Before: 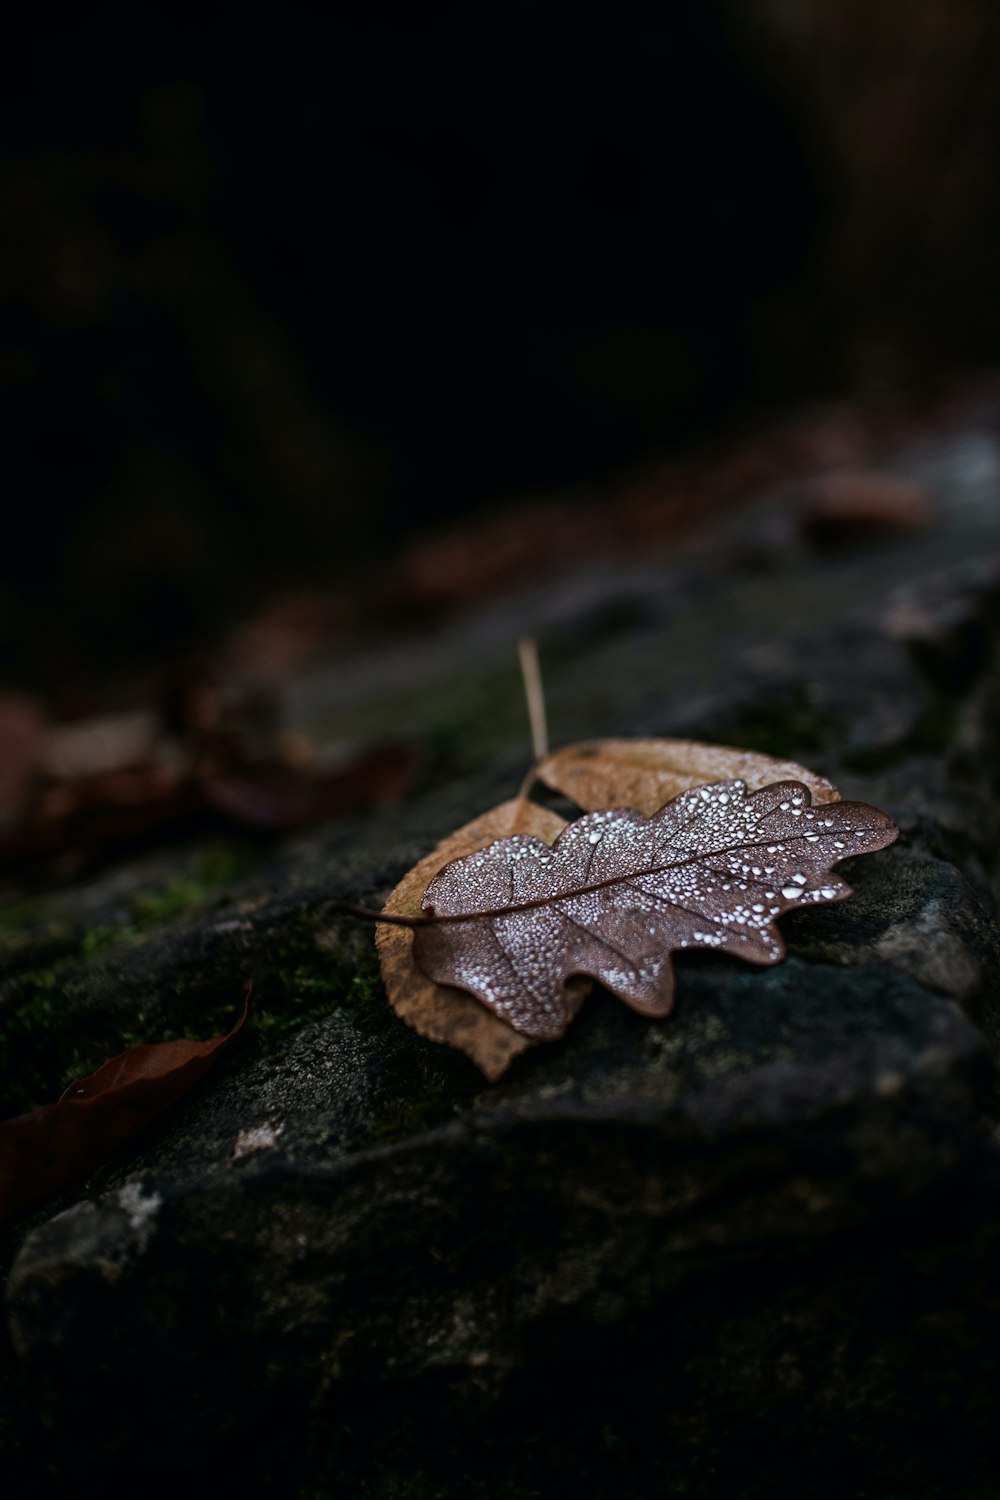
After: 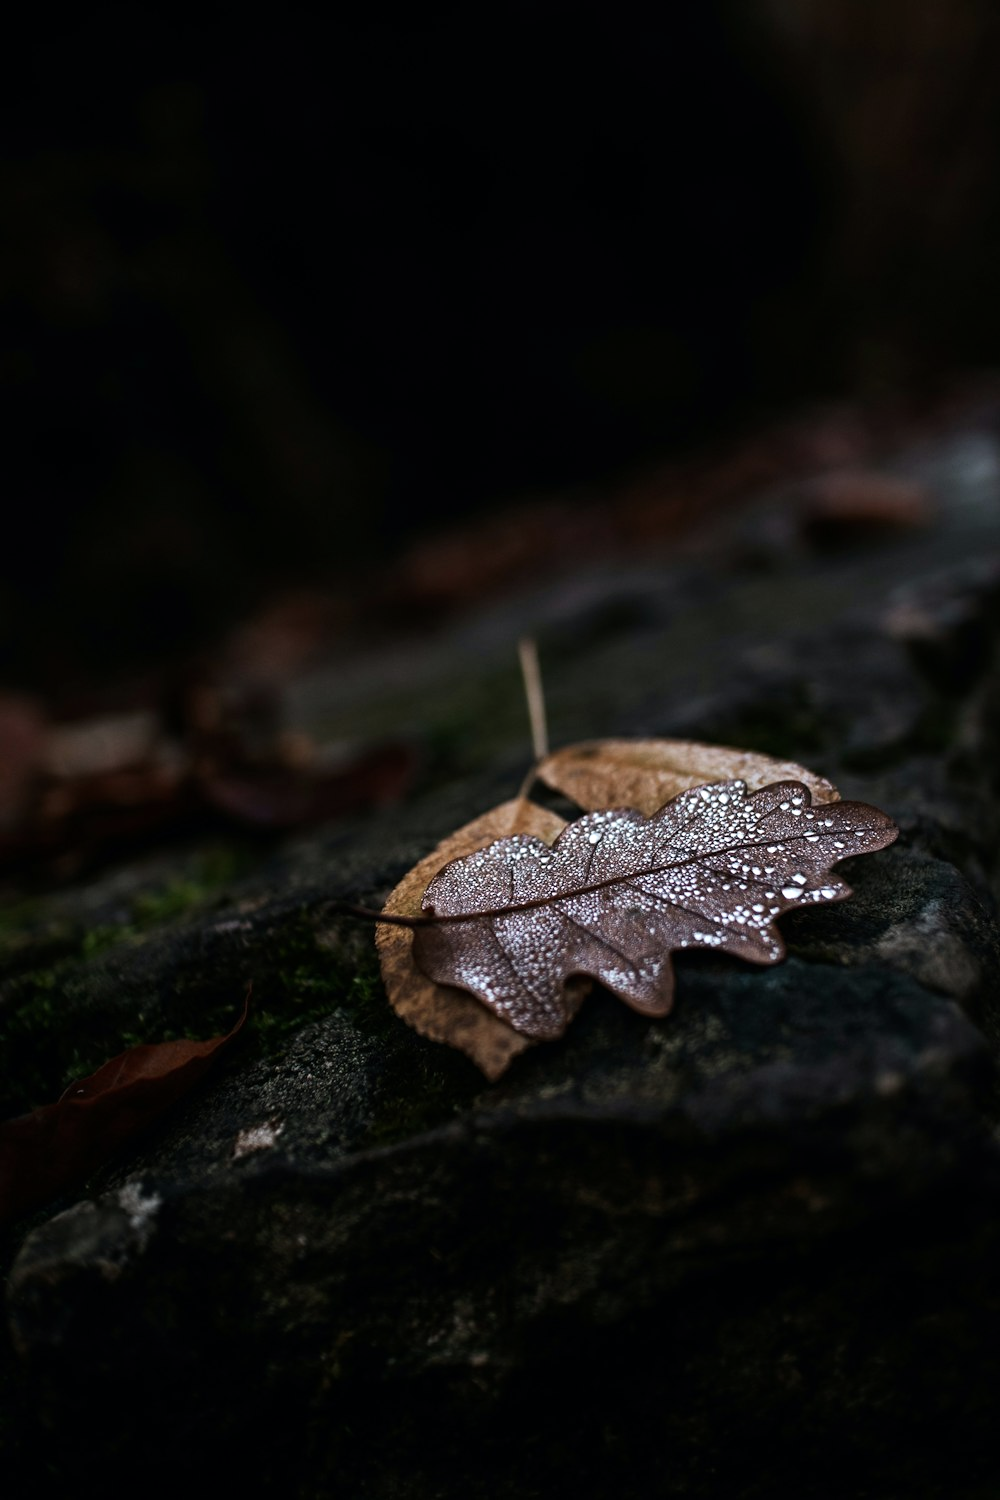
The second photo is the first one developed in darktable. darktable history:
tone equalizer: -8 EV -0.392 EV, -7 EV -0.401 EV, -6 EV -0.298 EV, -5 EV -0.241 EV, -3 EV 0.219 EV, -2 EV 0.344 EV, -1 EV 0.379 EV, +0 EV 0.423 EV, edges refinement/feathering 500, mask exposure compensation -1.57 EV, preserve details no
